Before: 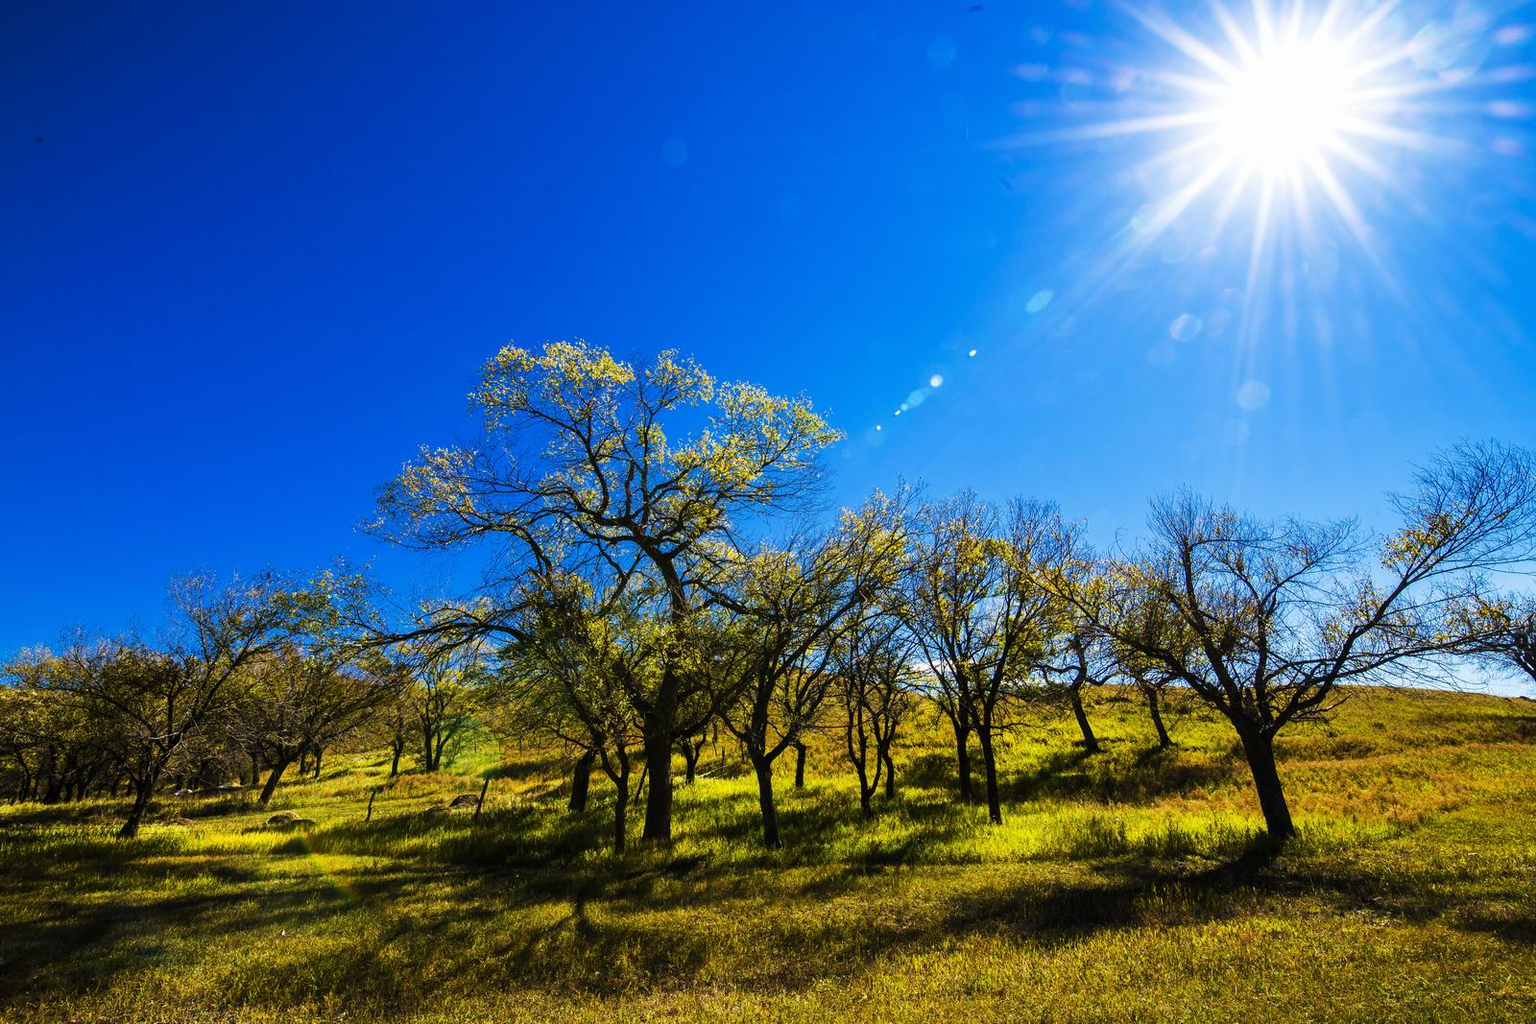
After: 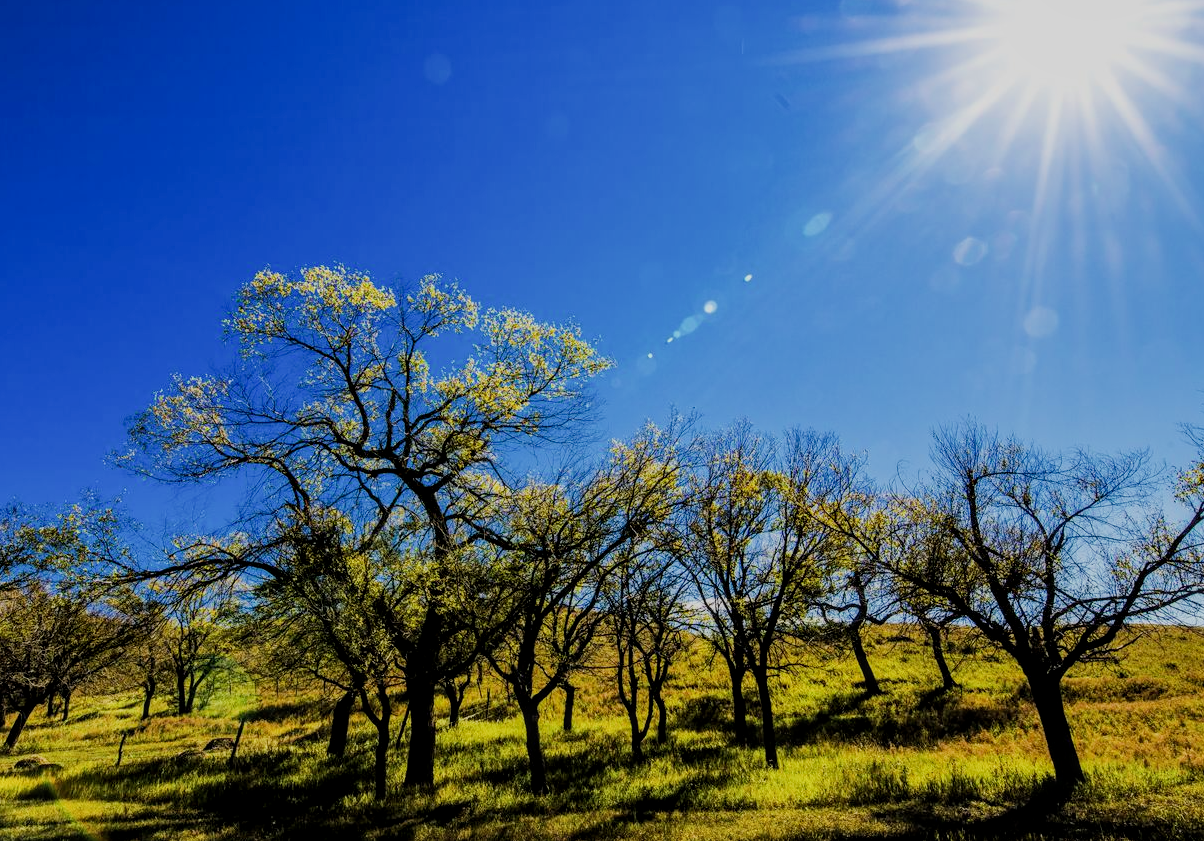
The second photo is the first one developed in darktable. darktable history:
crop: left 16.592%, top 8.514%, right 8.145%, bottom 12.577%
local contrast: on, module defaults
filmic rgb: black relative exposure -7.11 EV, white relative exposure 5.34 EV, hardness 3.03, iterations of high-quality reconstruction 10
